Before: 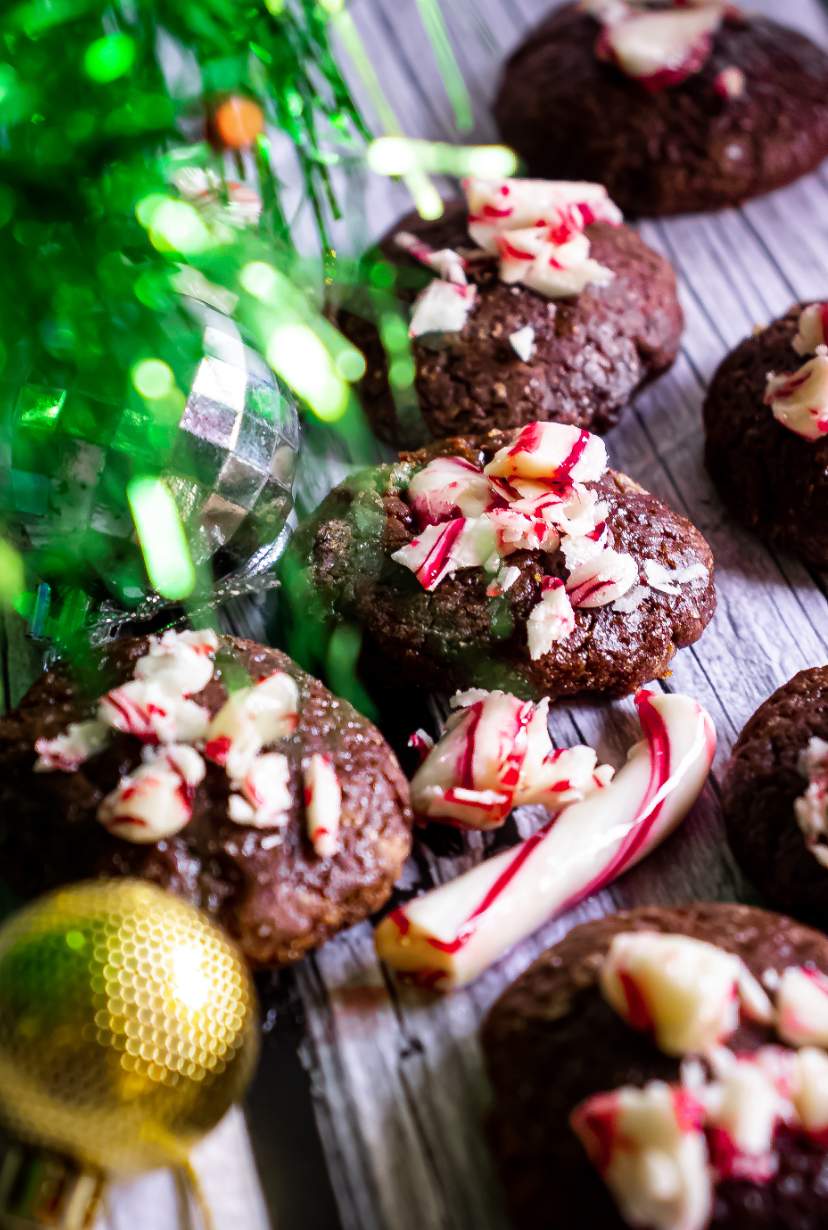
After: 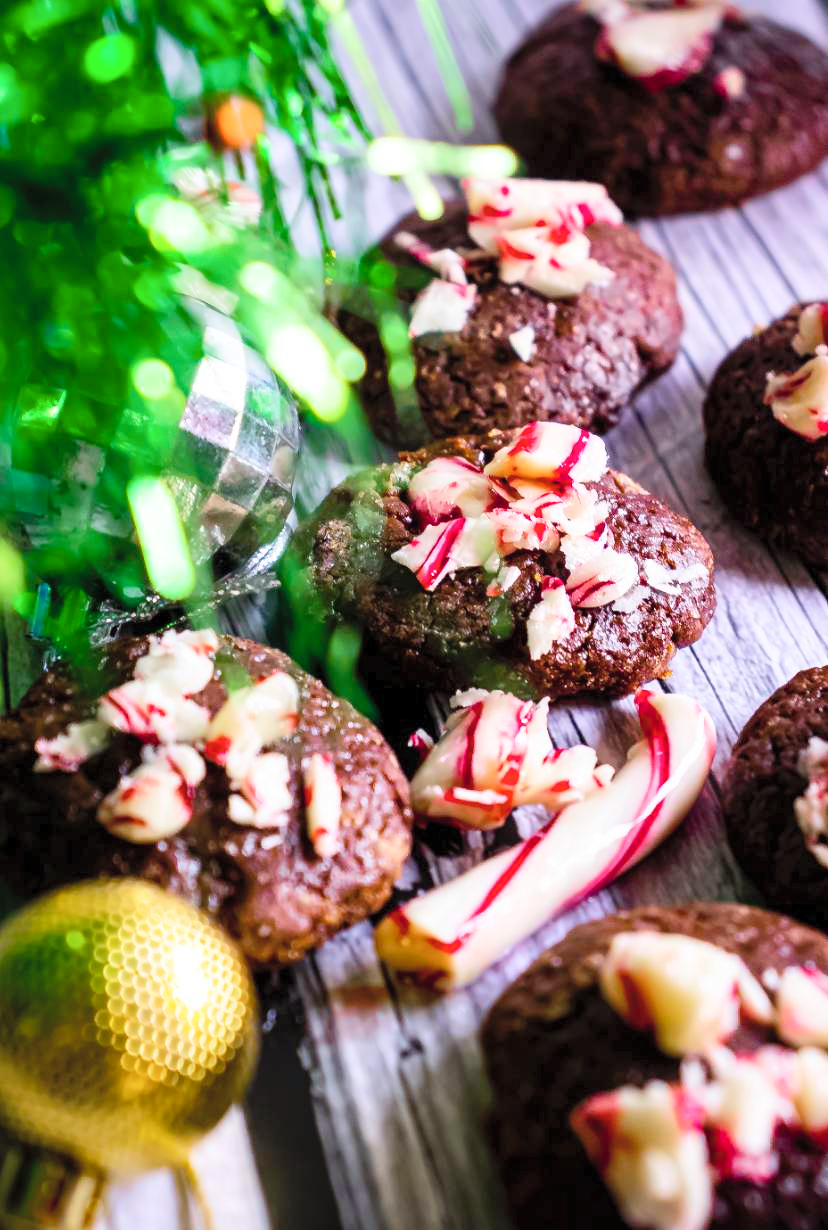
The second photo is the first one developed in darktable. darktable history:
contrast brightness saturation: contrast 0.142, brightness 0.217
color balance rgb: shadows lift › chroma 2.034%, shadows lift › hue 251.01°, power › hue 330.2°, perceptual saturation grading › global saturation 20%, perceptual saturation grading › highlights -24.923%, perceptual saturation grading › shadows 24.1%, global vibrance 14.368%
